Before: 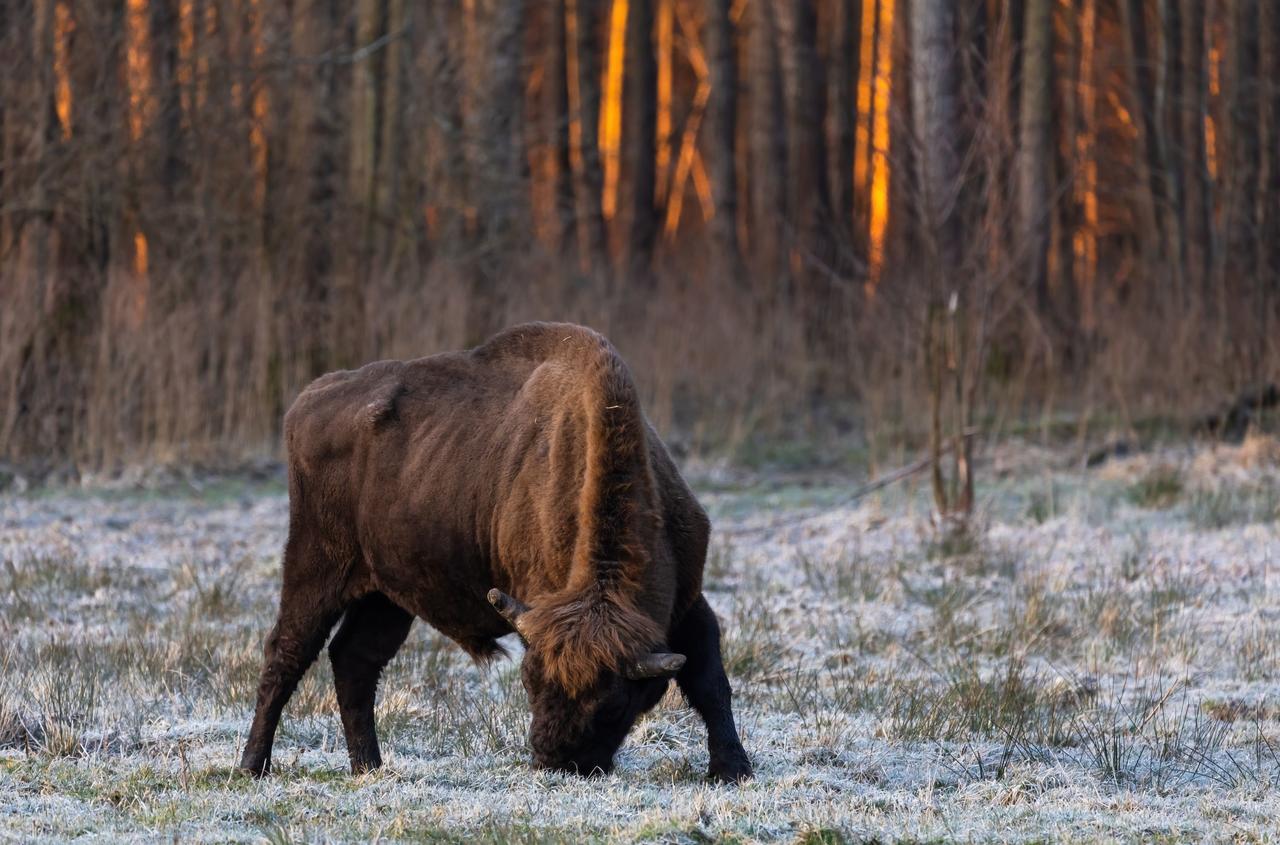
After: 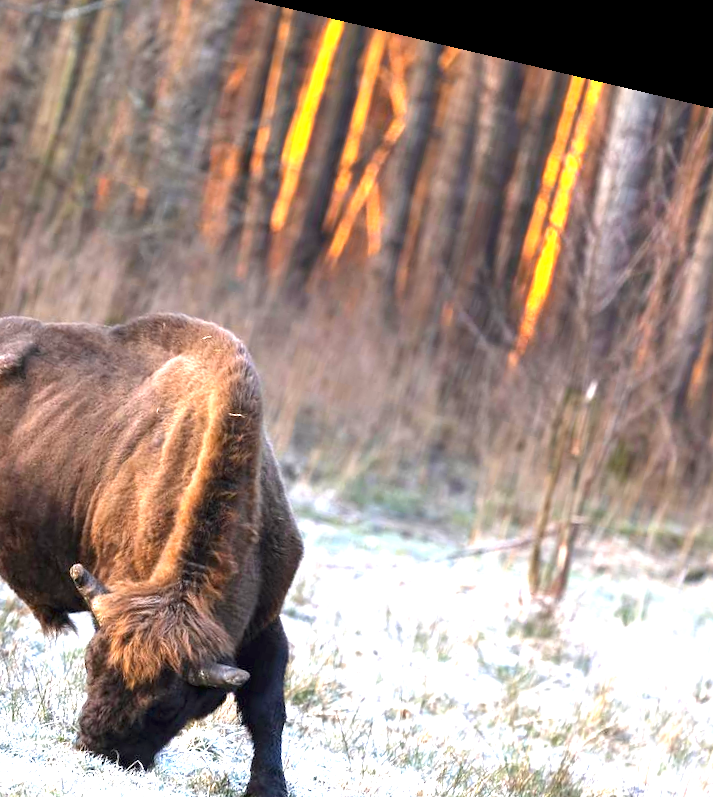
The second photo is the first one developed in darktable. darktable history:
crop: left 32.075%, top 10.976%, right 18.355%, bottom 17.596%
exposure: exposure 2 EV, compensate highlight preservation false
rotate and perspective: rotation 13.27°, automatic cropping off
tone equalizer: on, module defaults
